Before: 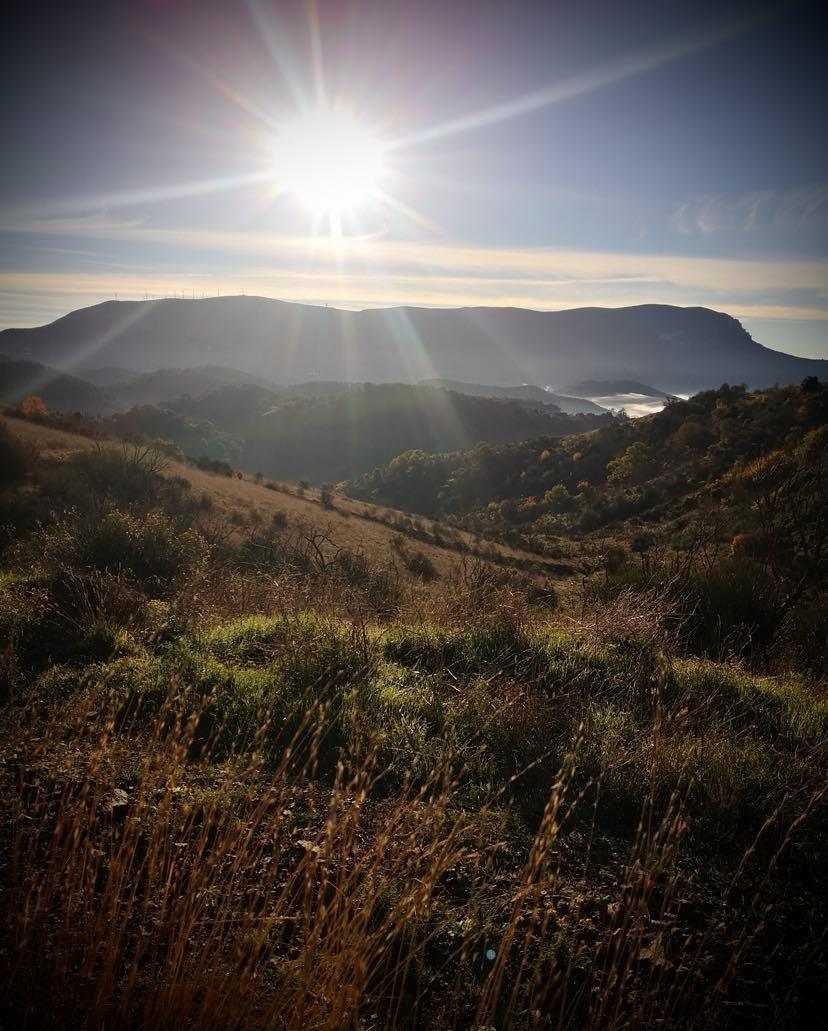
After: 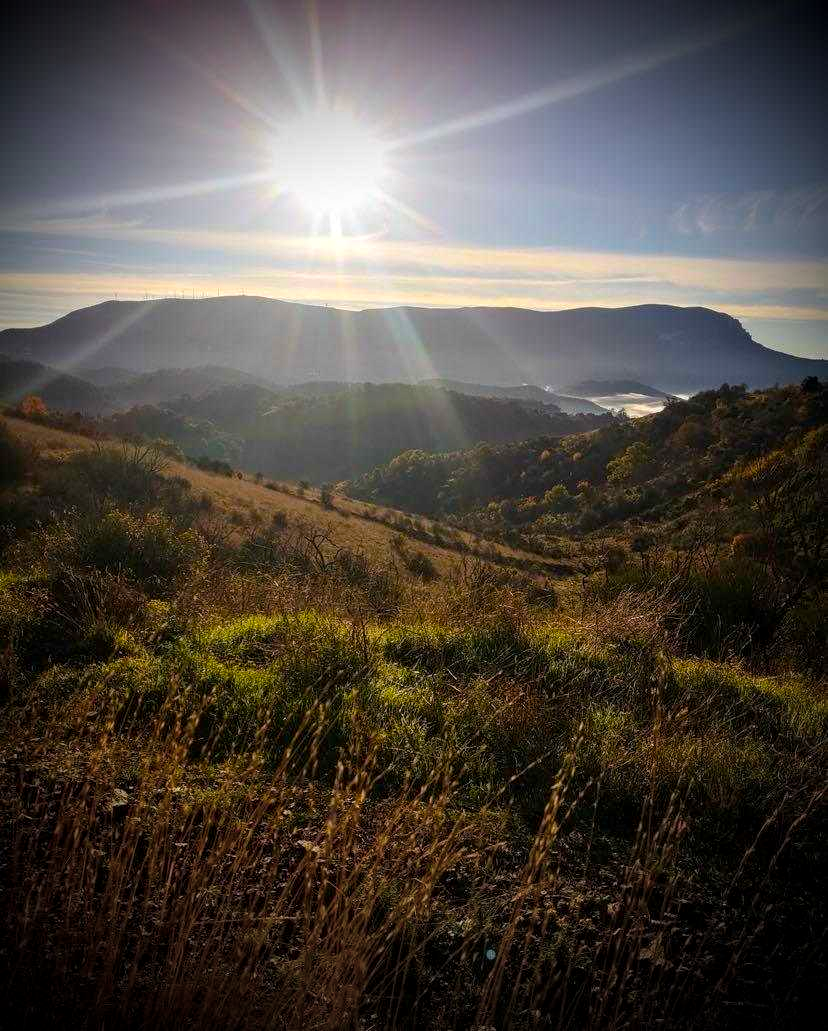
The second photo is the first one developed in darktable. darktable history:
color balance rgb: perceptual saturation grading › global saturation 30%, global vibrance 30%
contrast brightness saturation: saturation -0.05
vignetting: fall-off radius 100%, width/height ratio 1.337
local contrast: on, module defaults
